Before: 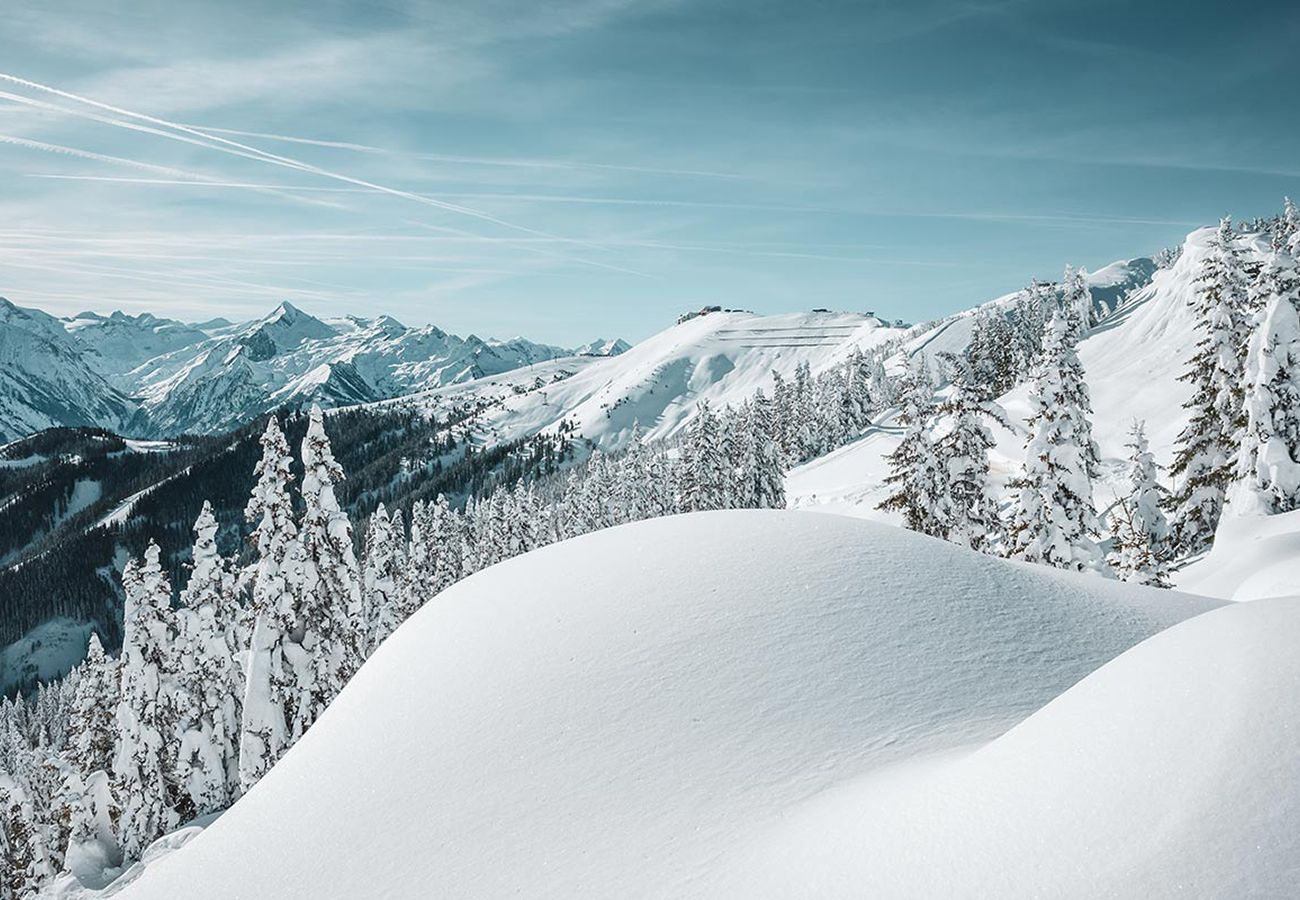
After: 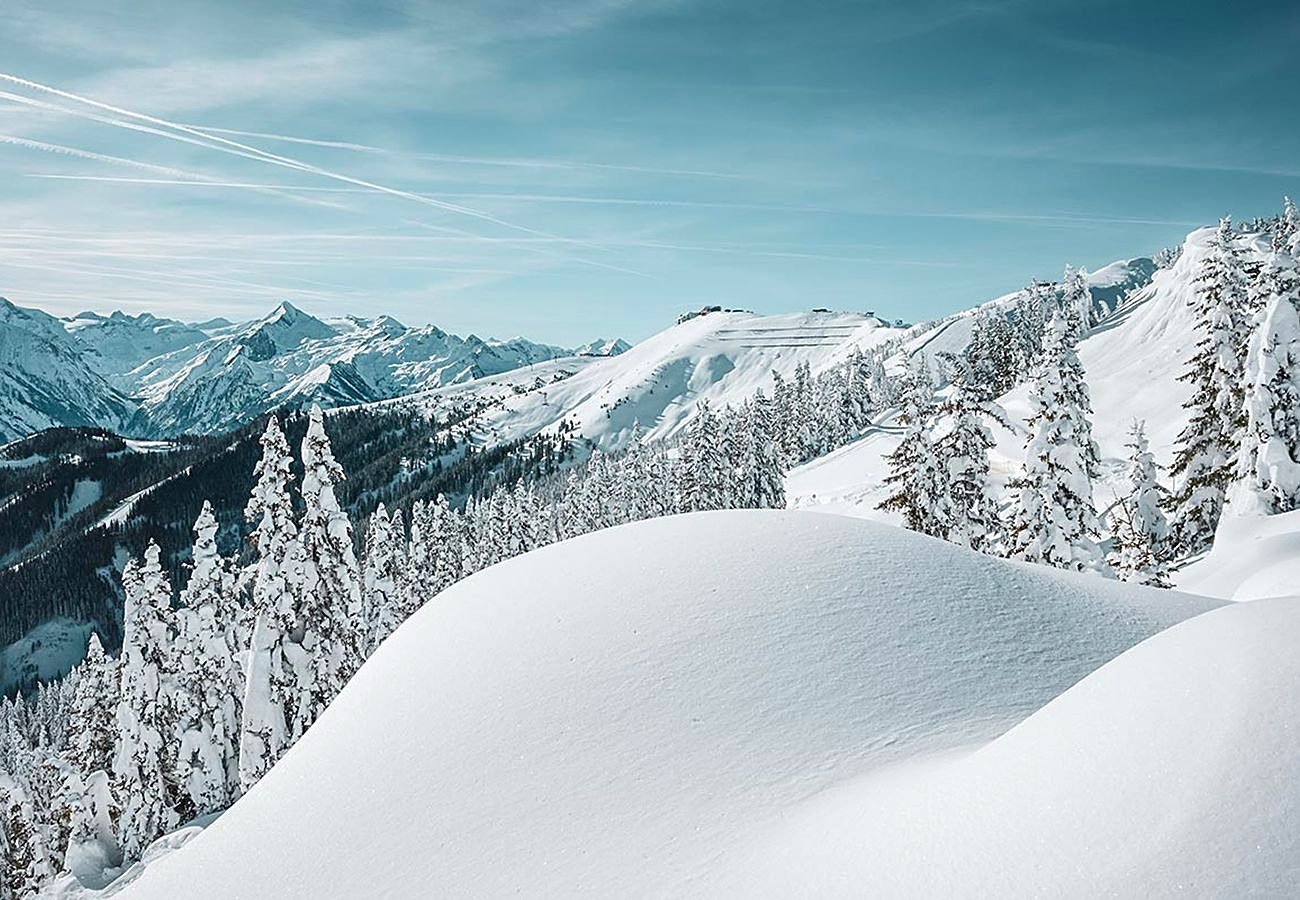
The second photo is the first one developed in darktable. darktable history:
sharpen: on, module defaults
contrast brightness saturation: contrast 0.04, saturation 0.16
